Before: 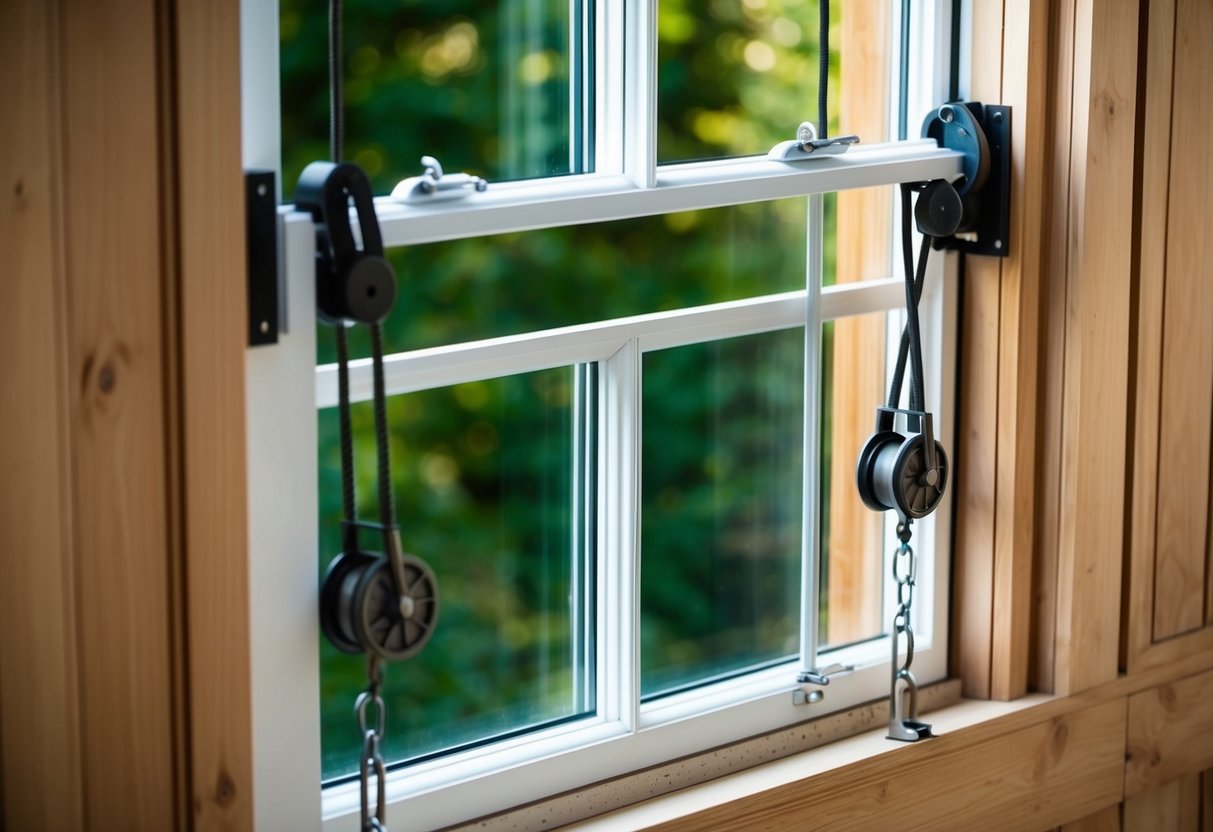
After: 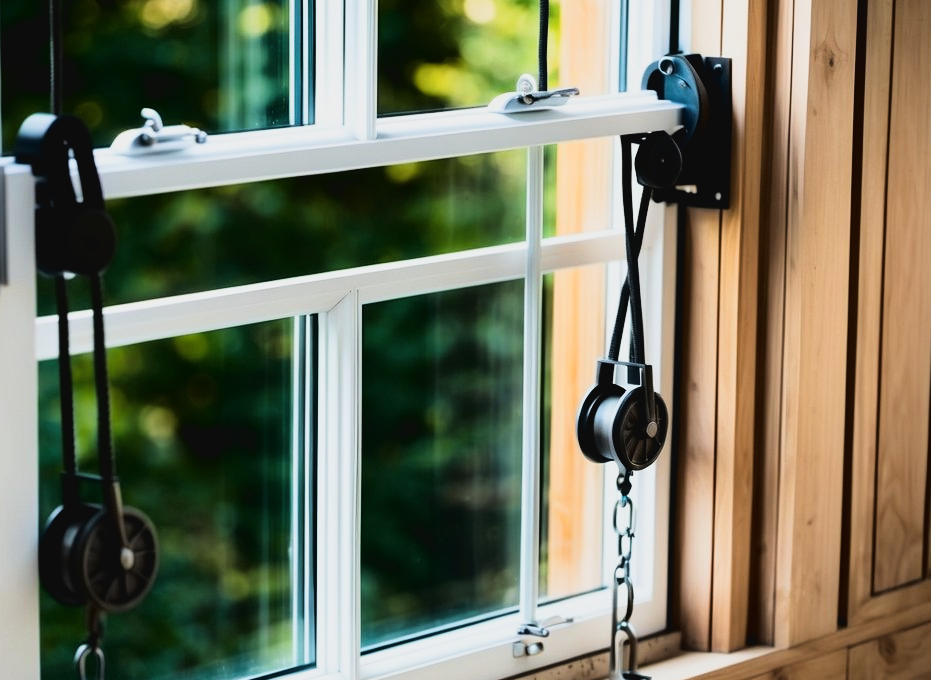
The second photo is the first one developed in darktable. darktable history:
tone equalizer: on, module defaults
filmic rgb: black relative exposure -5 EV, hardness 2.88, contrast 1.3, highlights saturation mix -30%
tone curve: curves: ch0 [(0, 0.032) (0.181, 0.156) (0.751, 0.829) (1, 1)], color space Lab, linked channels, preserve colors none
crop: left 23.095%, top 5.827%, bottom 11.854%
